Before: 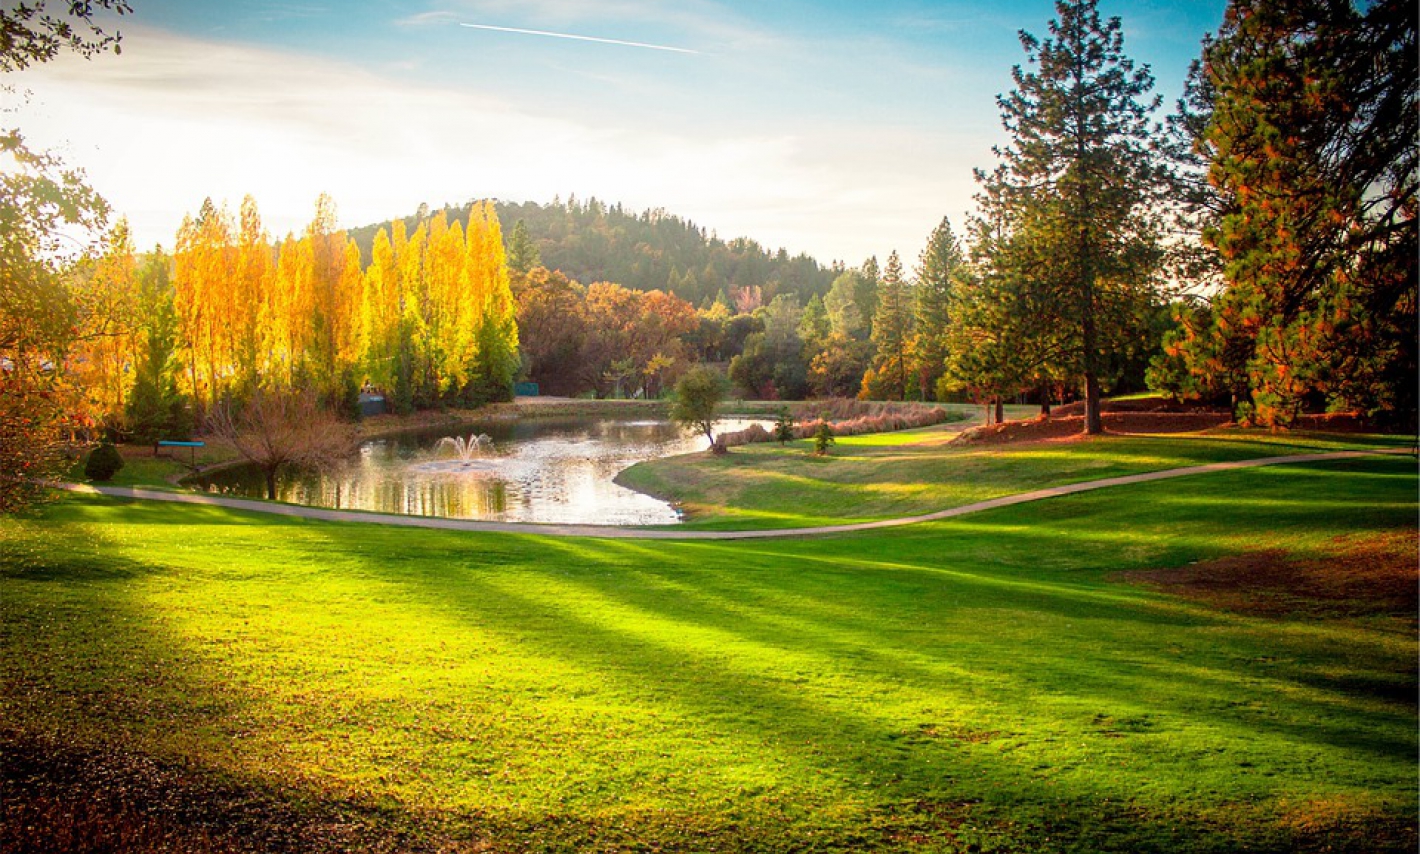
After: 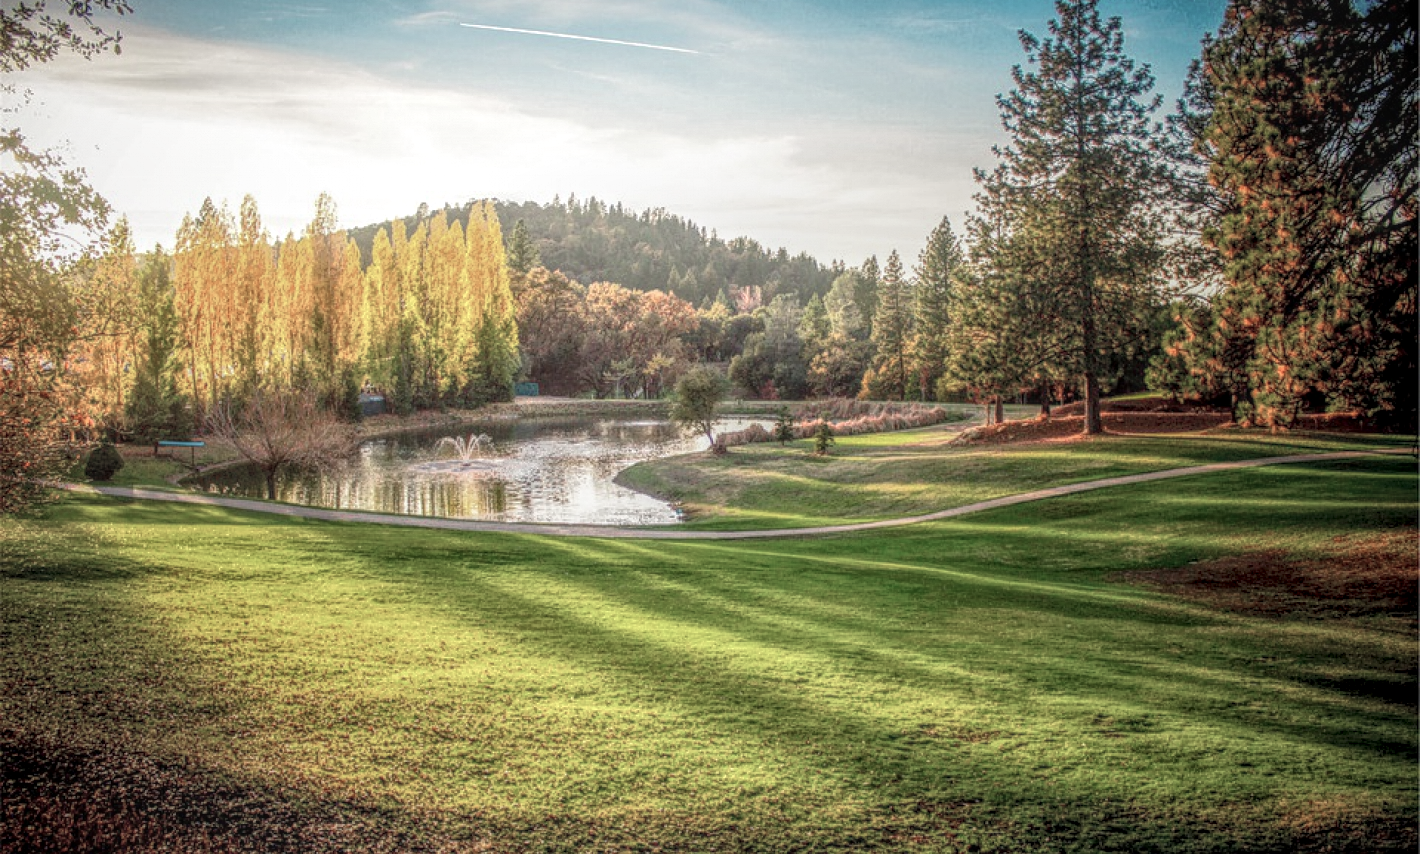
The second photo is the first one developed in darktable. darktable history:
color zones: curves: ch0 [(0, 0.559) (0.153, 0.551) (0.229, 0.5) (0.429, 0.5) (0.571, 0.5) (0.714, 0.5) (0.857, 0.5) (1, 0.559)]; ch1 [(0, 0.417) (0.112, 0.336) (0.213, 0.26) (0.429, 0.34) (0.571, 0.35) (0.683, 0.331) (0.857, 0.344) (1, 0.417)]
local contrast: highlights 20%, shadows 23%, detail 201%, midtone range 0.2
